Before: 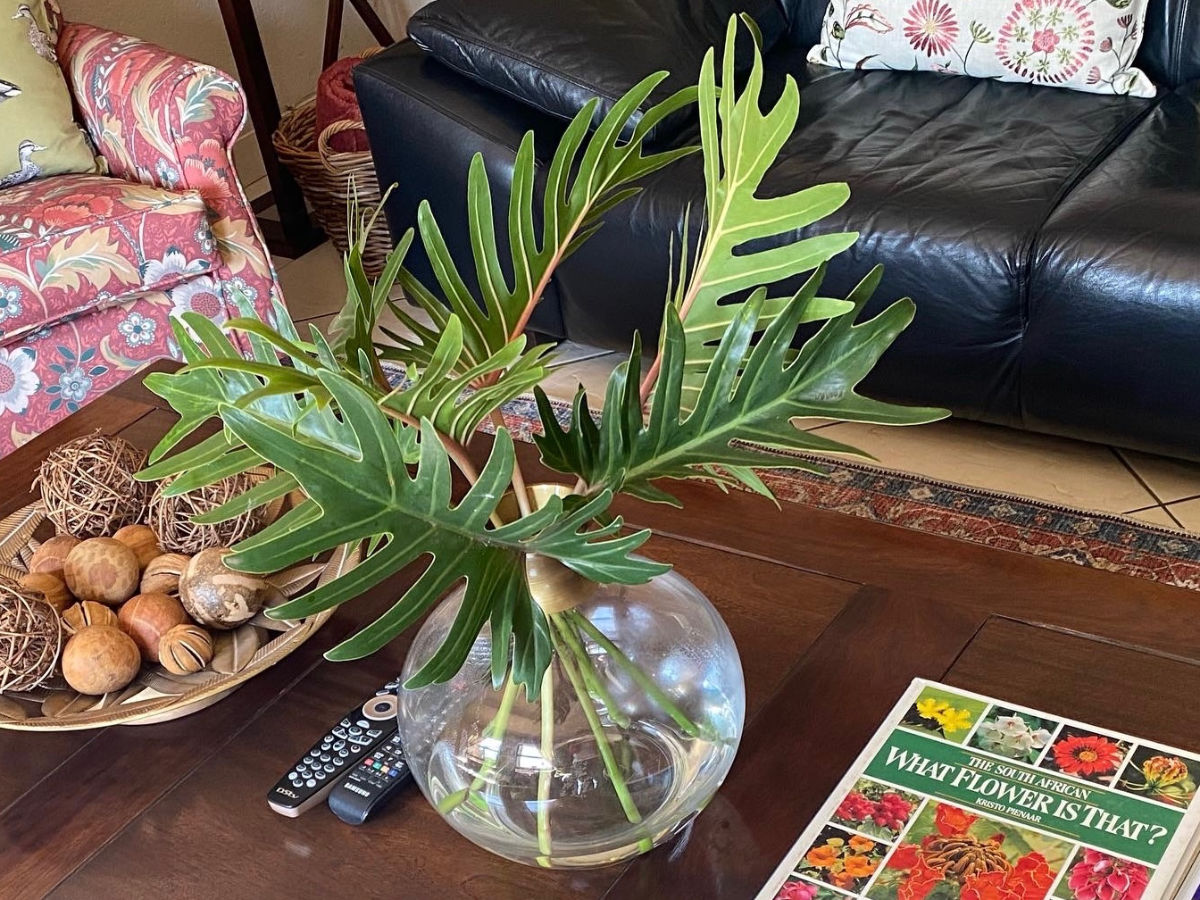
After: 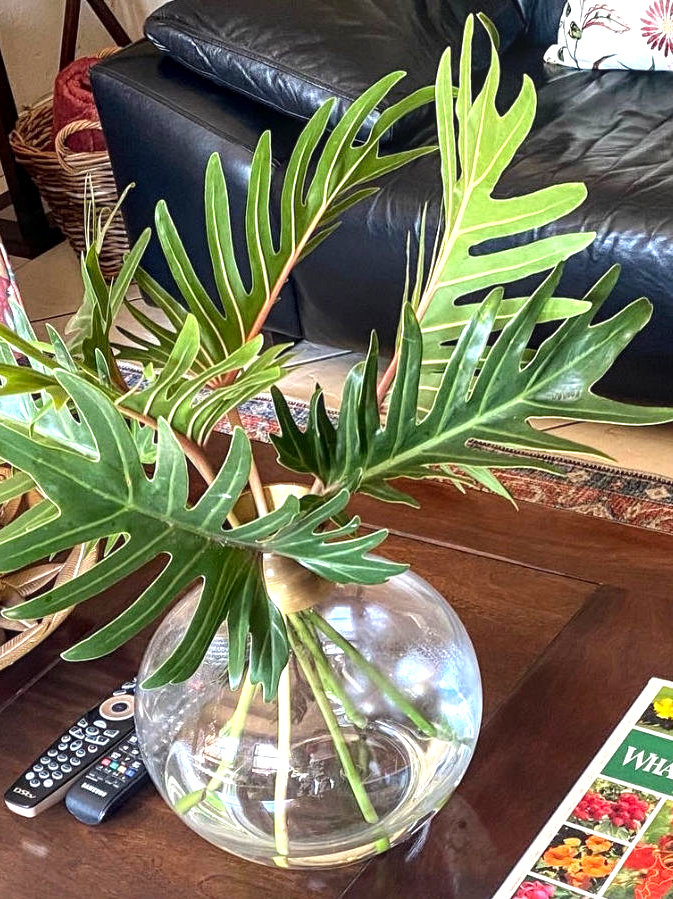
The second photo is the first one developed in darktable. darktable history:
levels: levels [0, 0.43, 0.859]
crop: left 21.926%, right 21.988%, bottom 0.004%
local contrast: detail 130%
exposure: exposure 0.202 EV, compensate highlight preservation false
